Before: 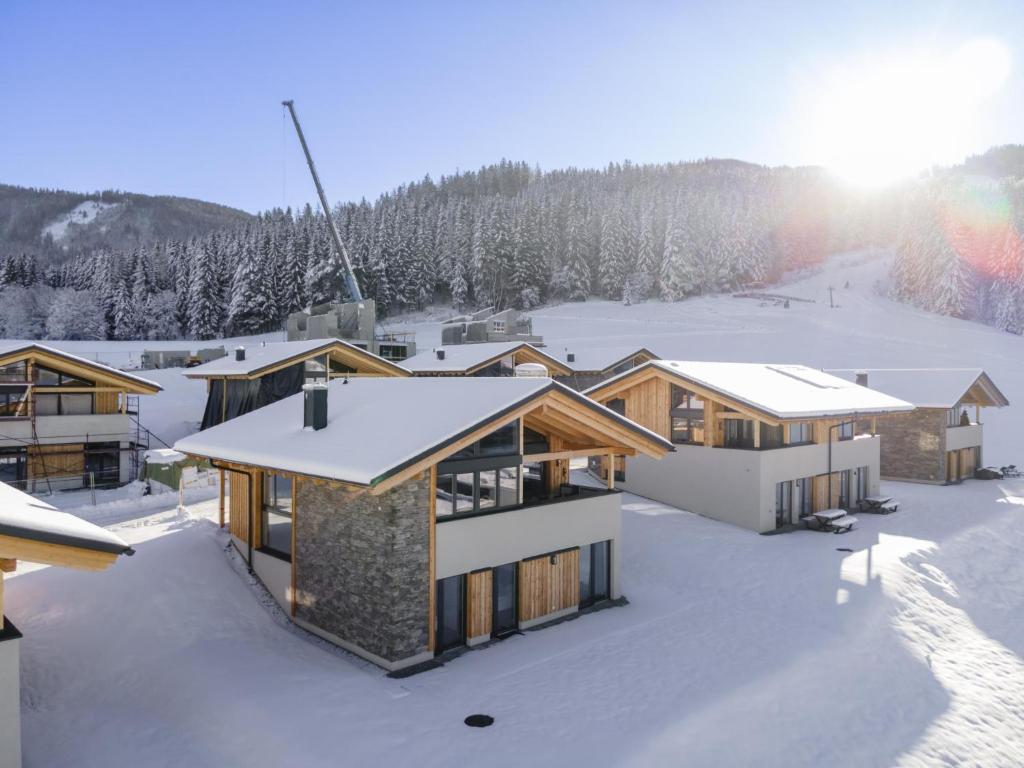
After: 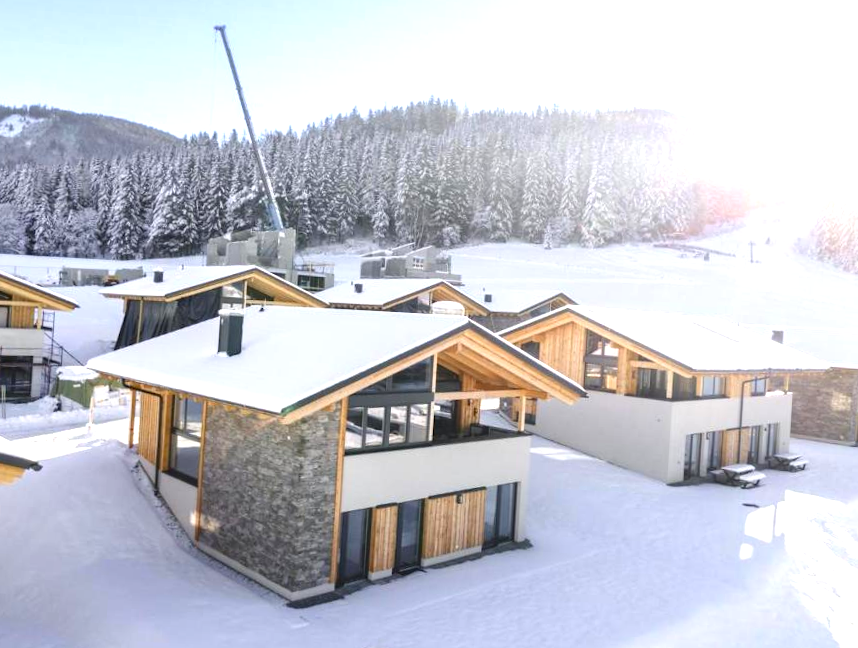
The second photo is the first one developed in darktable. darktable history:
exposure: black level correction 0, exposure 1 EV, compensate highlight preservation false
crop and rotate: angle -3.22°, left 5.218%, top 5.201%, right 4.758%, bottom 4.234%
